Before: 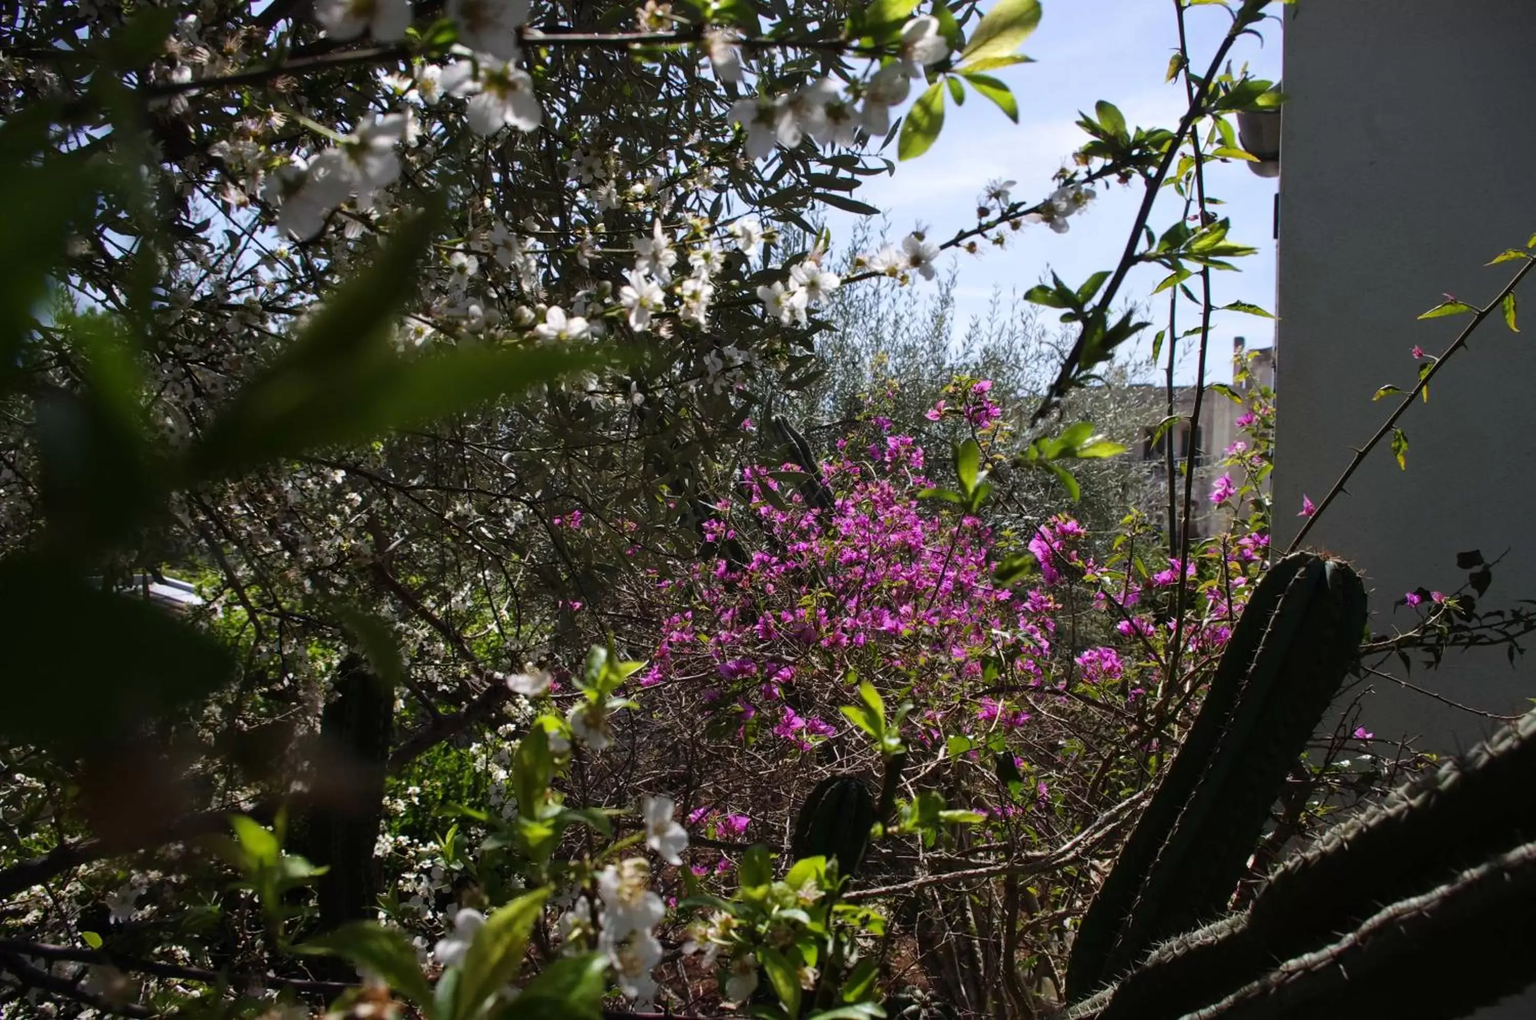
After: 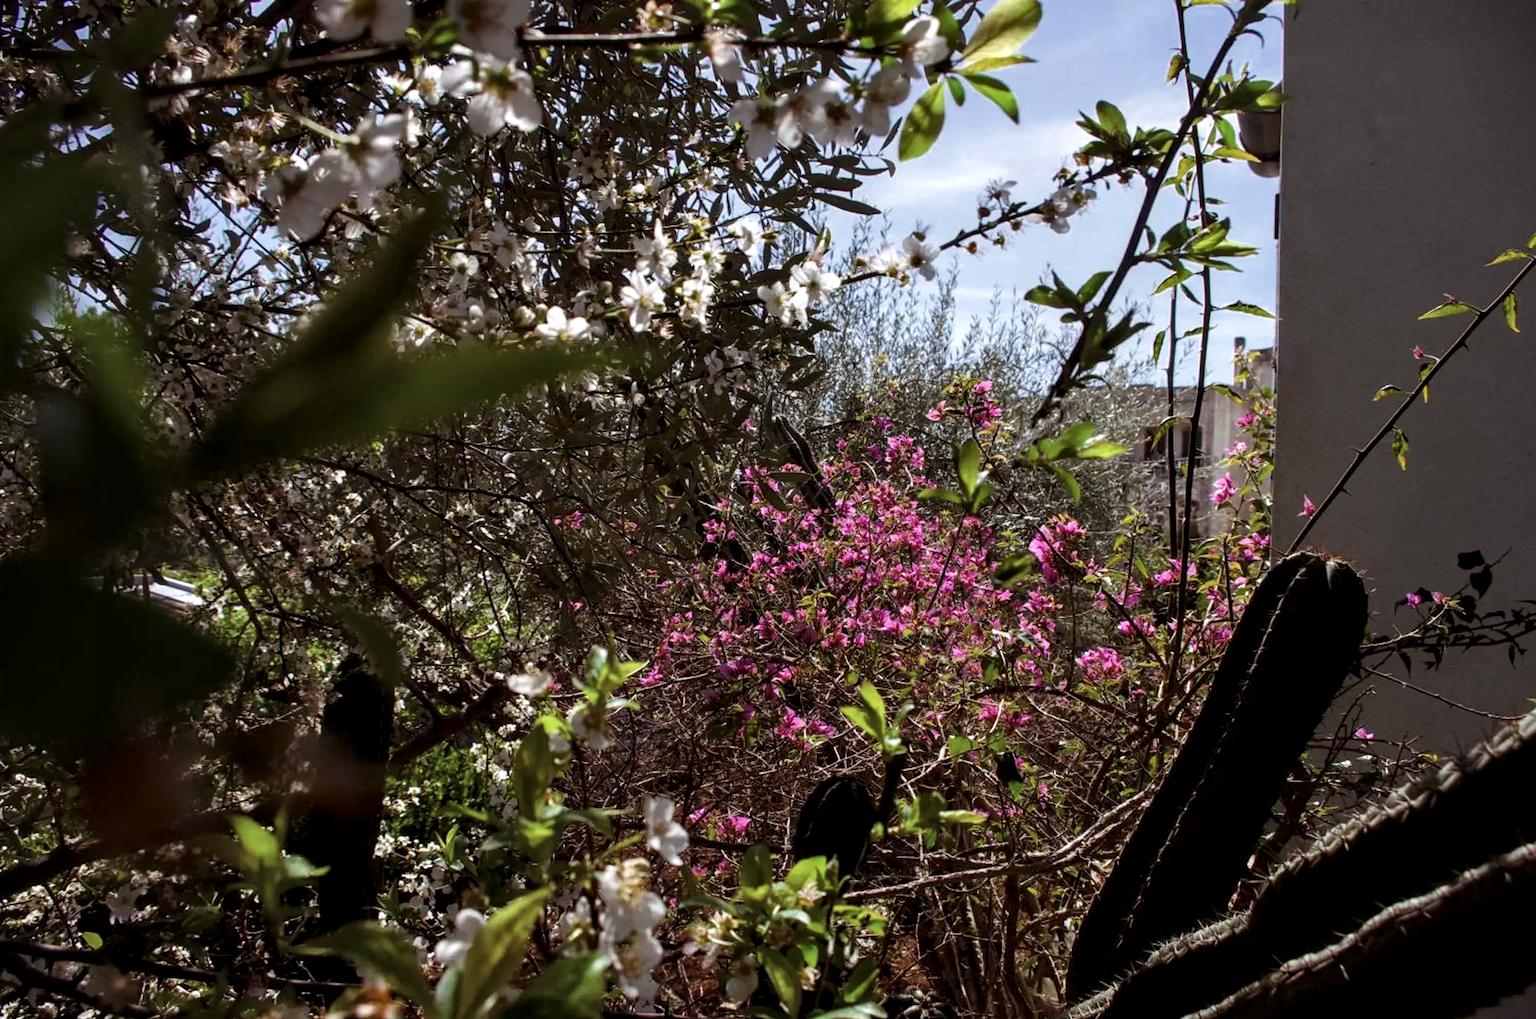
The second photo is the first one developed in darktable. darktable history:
local contrast: detail 135%, midtone range 0.747
color balance rgb: shadows lift › chroma 4.739%, shadows lift › hue 26.3°, linear chroma grading › shadows -3.227%, linear chroma grading › highlights -3.357%, perceptual saturation grading › global saturation 31.255%
color zones: curves: ch0 [(0, 0.5) (0.125, 0.4) (0.25, 0.5) (0.375, 0.4) (0.5, 0.4) (0.625, 0.35) (0.75, 0.35) (0.875, 0.5)]; ch1 [(0, 0.35) (0.125, 0.45) (0.25, 0.35) (0.375, 0.35) (0.5, 0.35) (0.625, 0.35) (0.75, 0.45) (0.875, 0.35)]; ch2 [(0, 0.6) (0.125, 0.5) (0.25, 0.5) (0.375, 0.6) (0.5, 0.6) (0.625, 0.5) (0.75, 0.5) (0.875, 0.5)]
